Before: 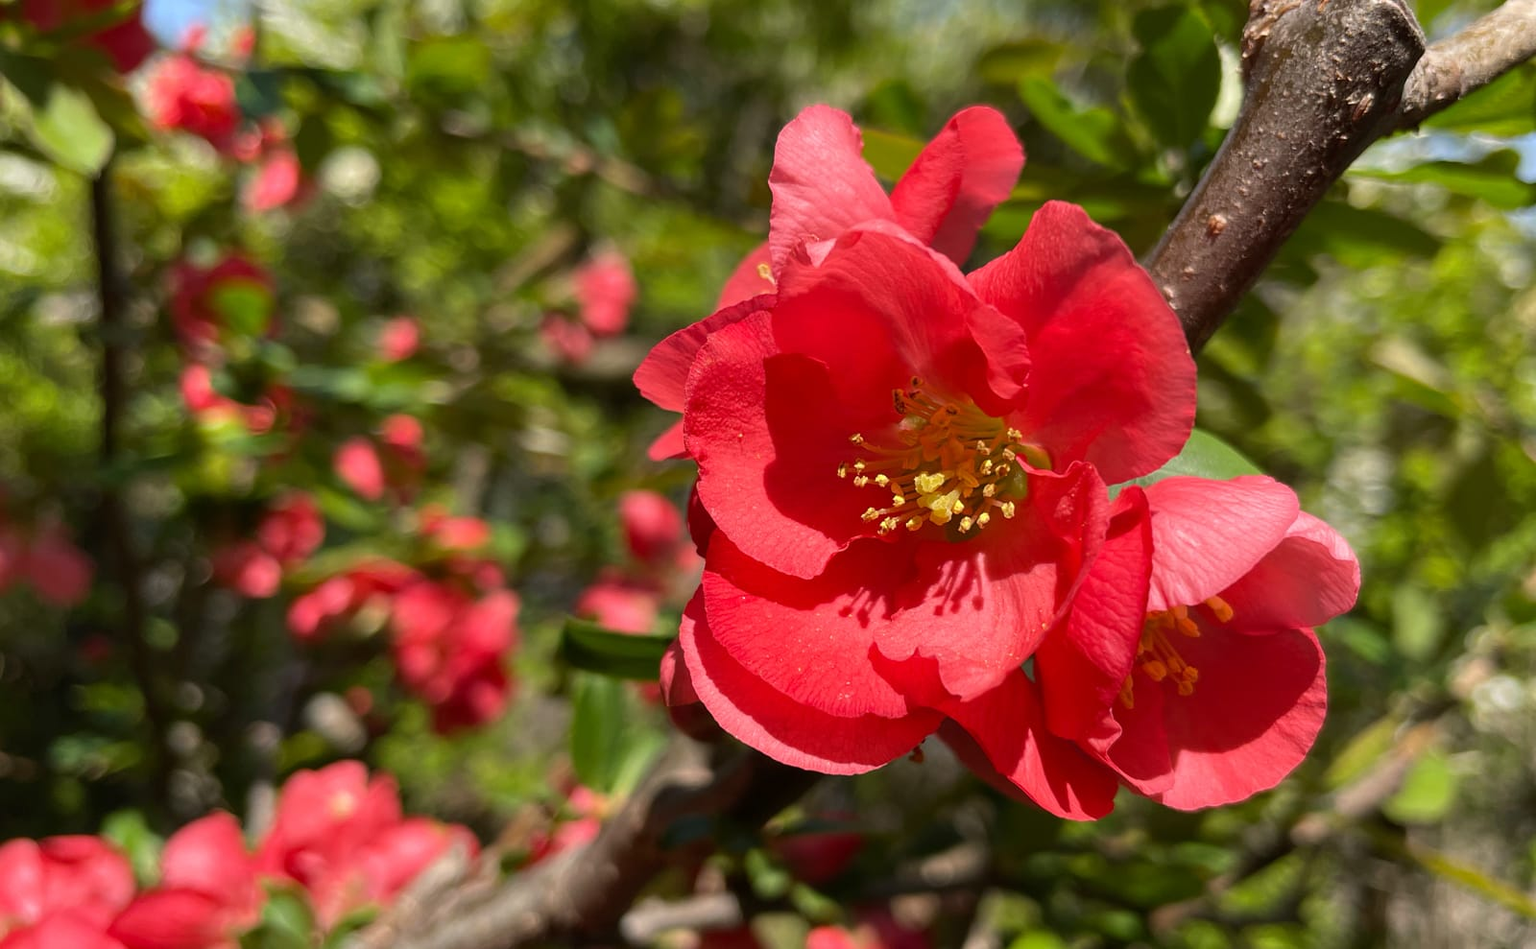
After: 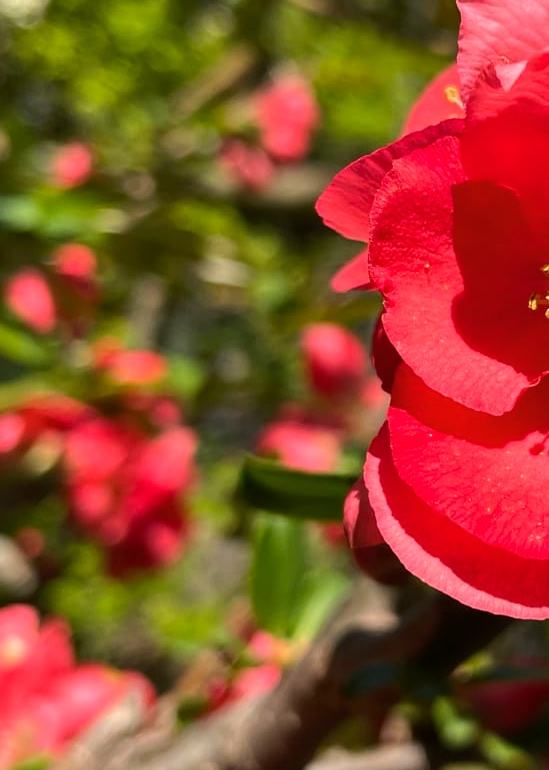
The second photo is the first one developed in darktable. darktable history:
color balance rgb: perceptual saturation grading › global saturation 0.377%, perceptual brilliance grading › highlights 6.827%, perceptual brilliance grading › mid-tones 17.69%, perceptual brilliance grading › shadows -5.532%, global vibrance 22.437%
crop and rotate: left 21.613%, top 19.099%, right 44.025%, bottom 2.97%
